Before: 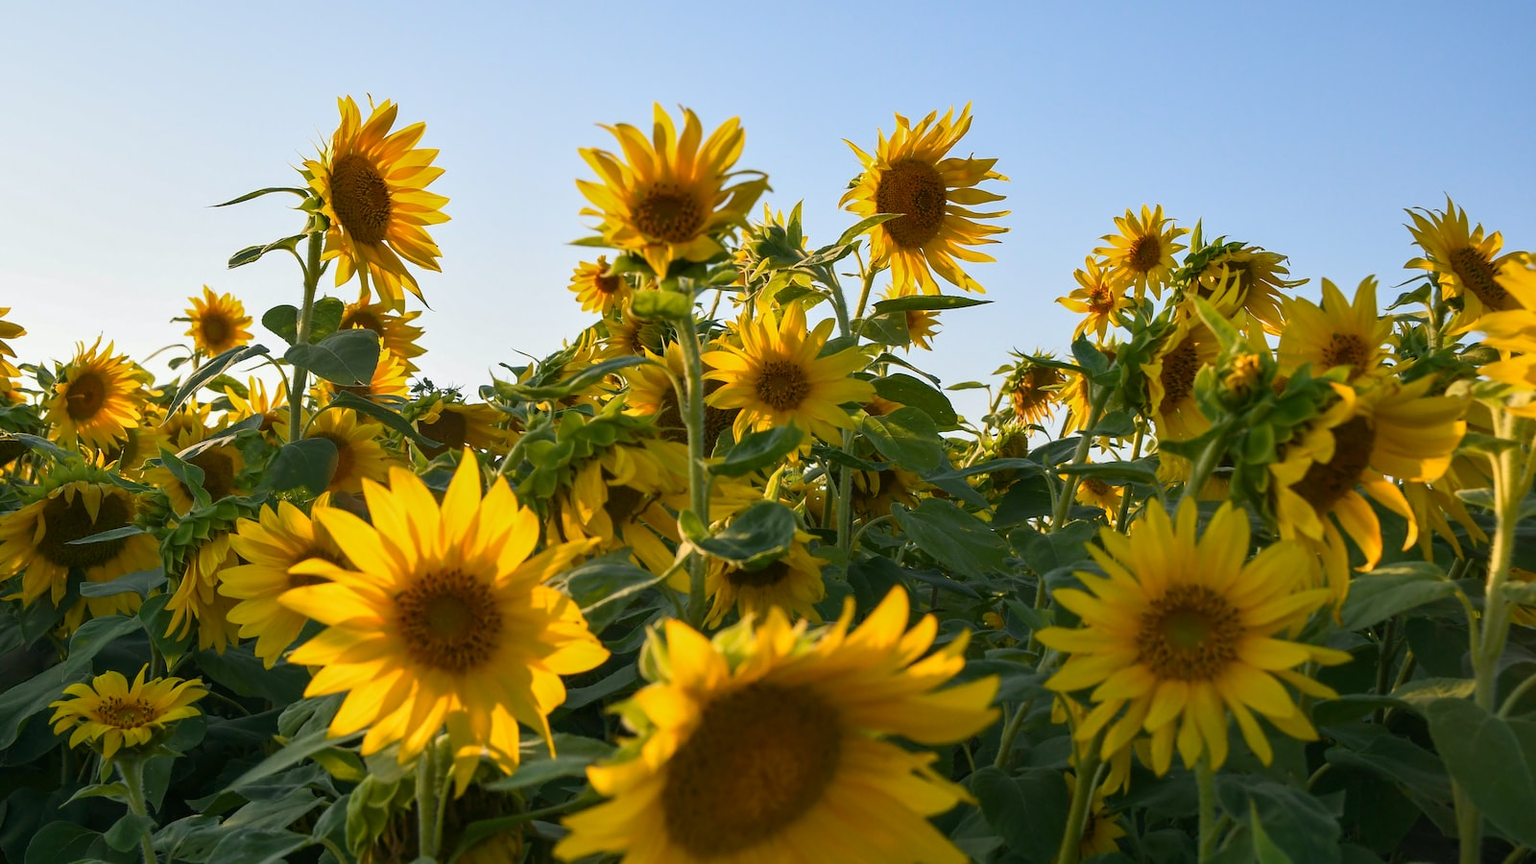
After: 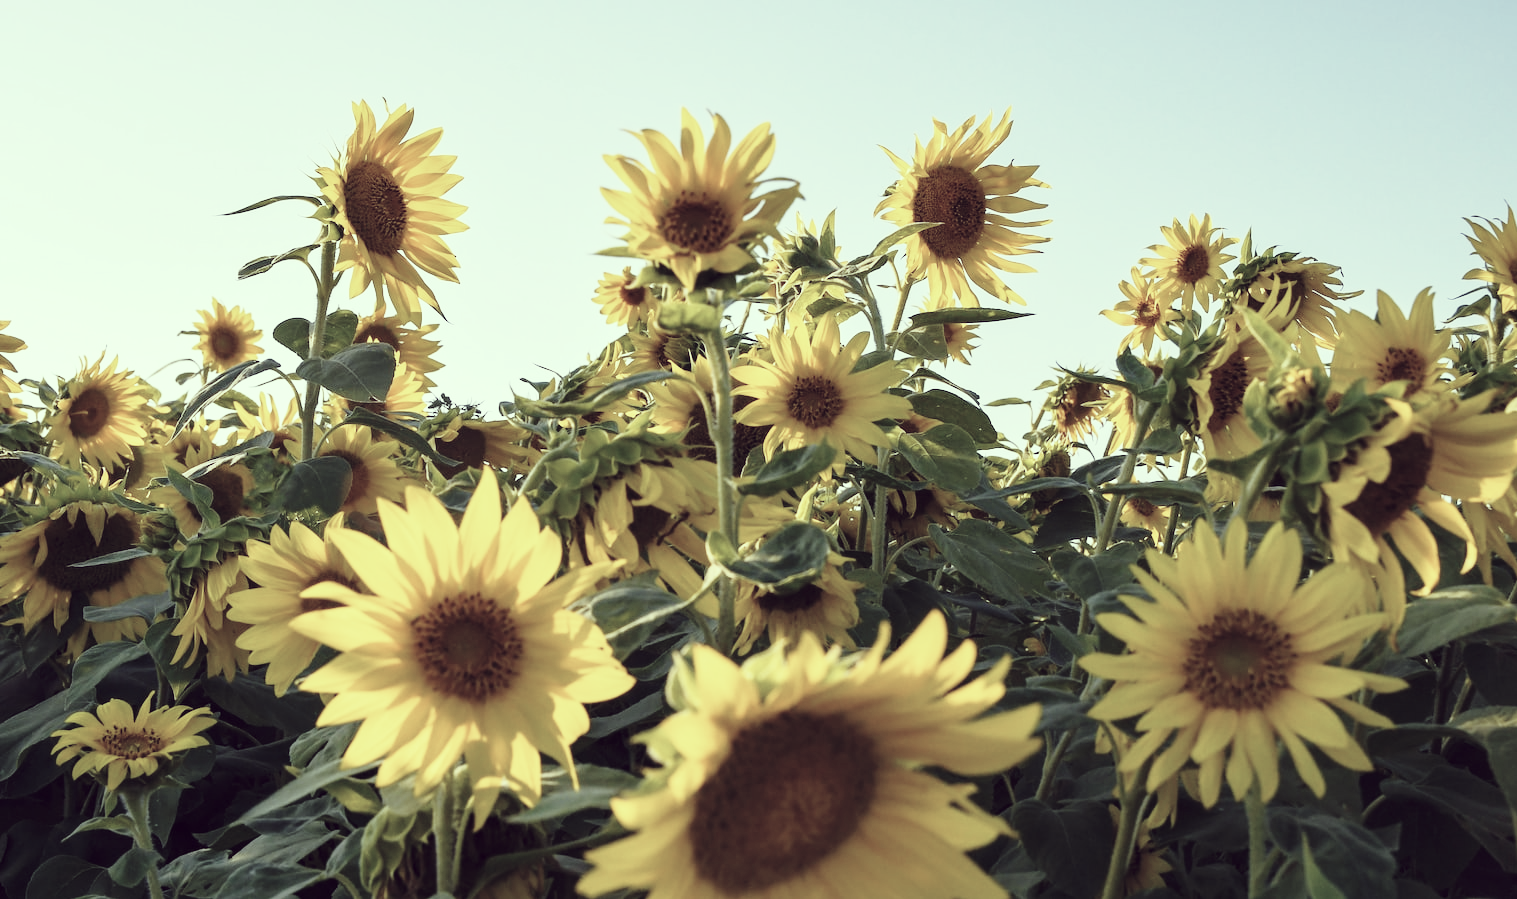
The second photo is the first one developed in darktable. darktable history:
contrast brightness saturation: saturation -0.05
white balance: red 0.984, blue 1.059
base curve: curves: ch0 [(0, 0) (0.028, 0.03) (0.121, 0.232) (0.46, 0.748) (0.859, 0.968) (1, 1)], preserve colors none
color correction: highlights a* -20.17, highlights b* 20.27, shadows a* 20.03, shadows b* -20.46, saturation 0.43
crop and rotate: right 5.167%
